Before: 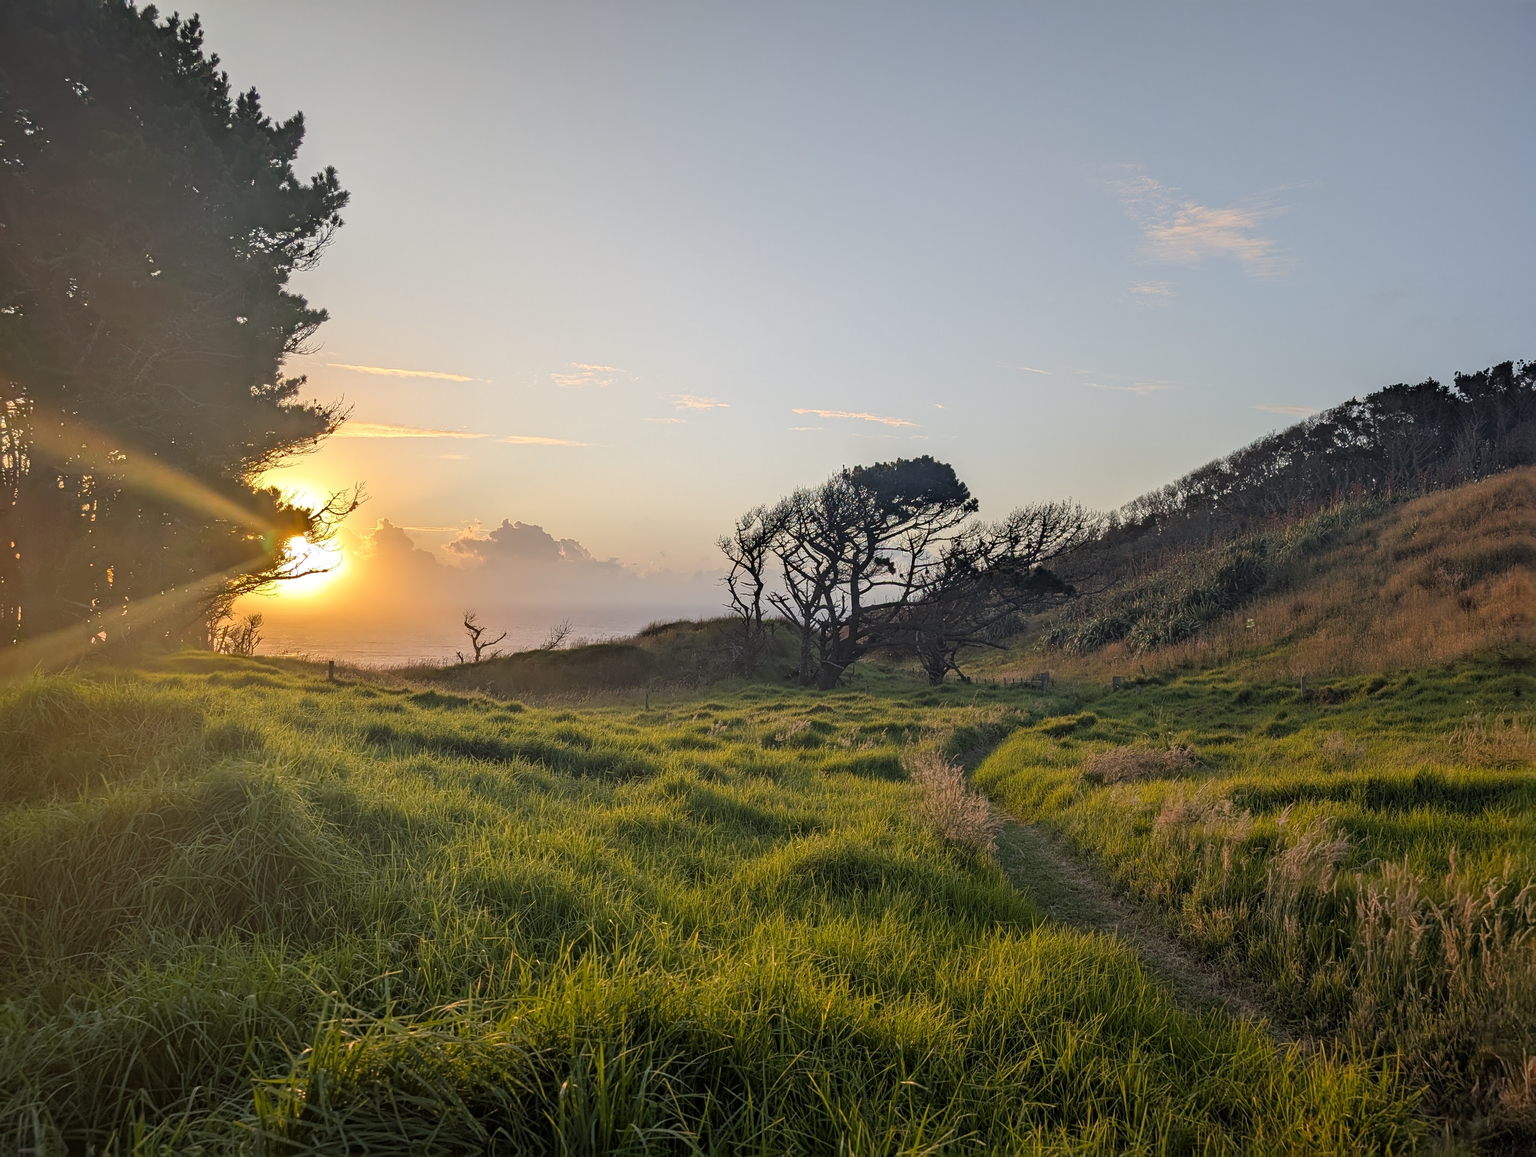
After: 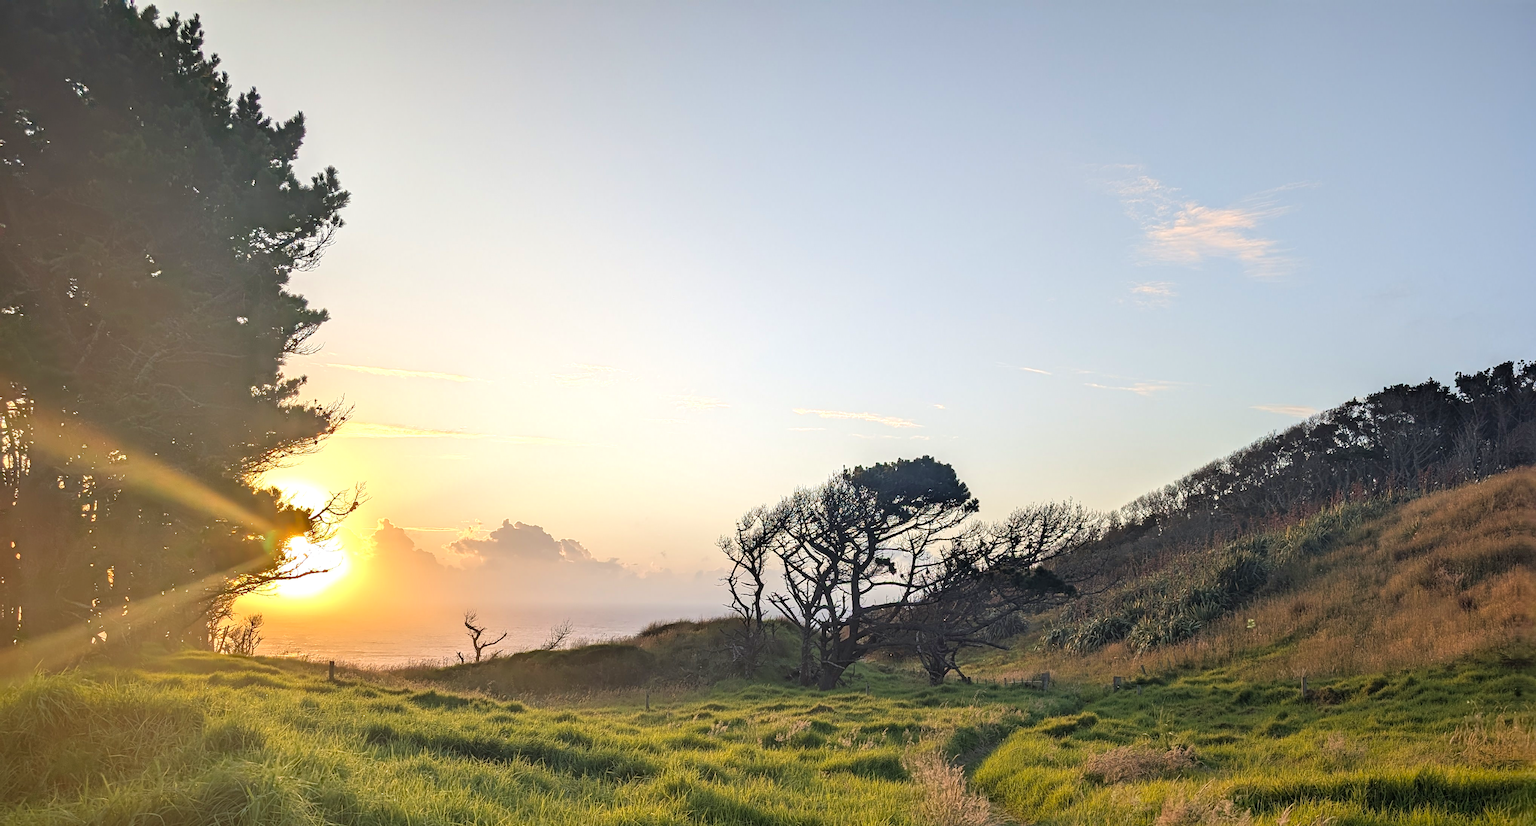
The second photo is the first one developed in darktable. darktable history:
levels: levels [0, 0.43, 0.859]
crop: bottom 28.576%
velvia: strength 15%
